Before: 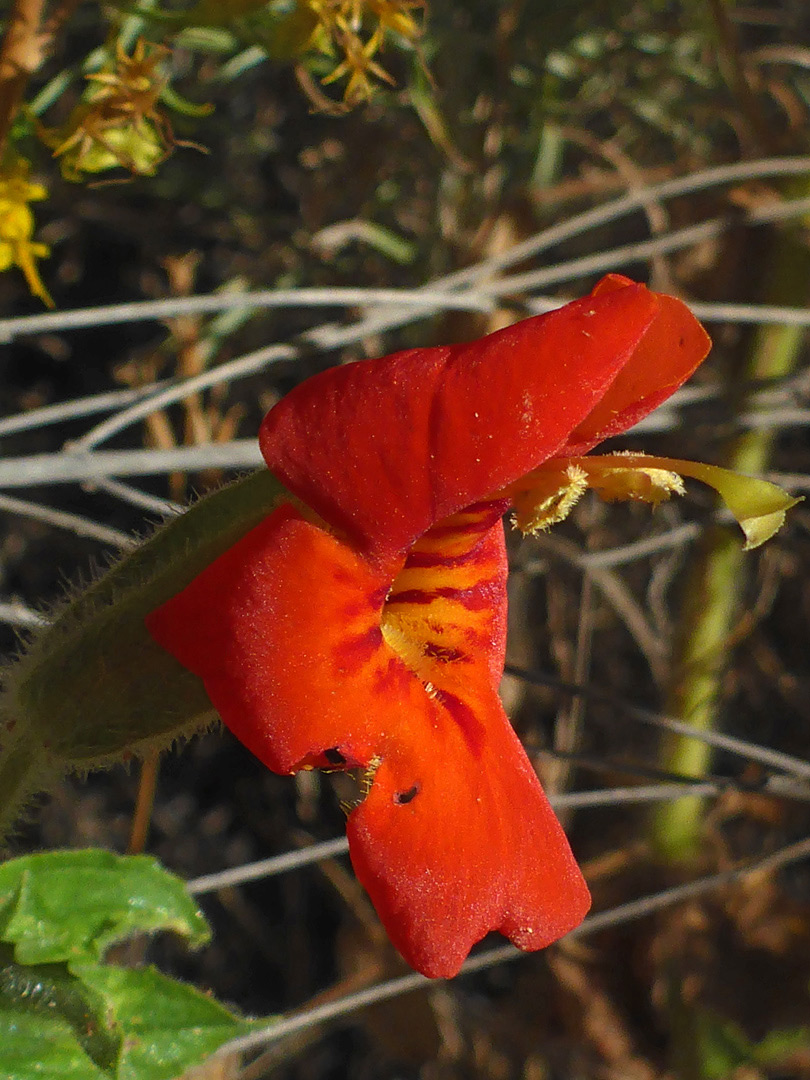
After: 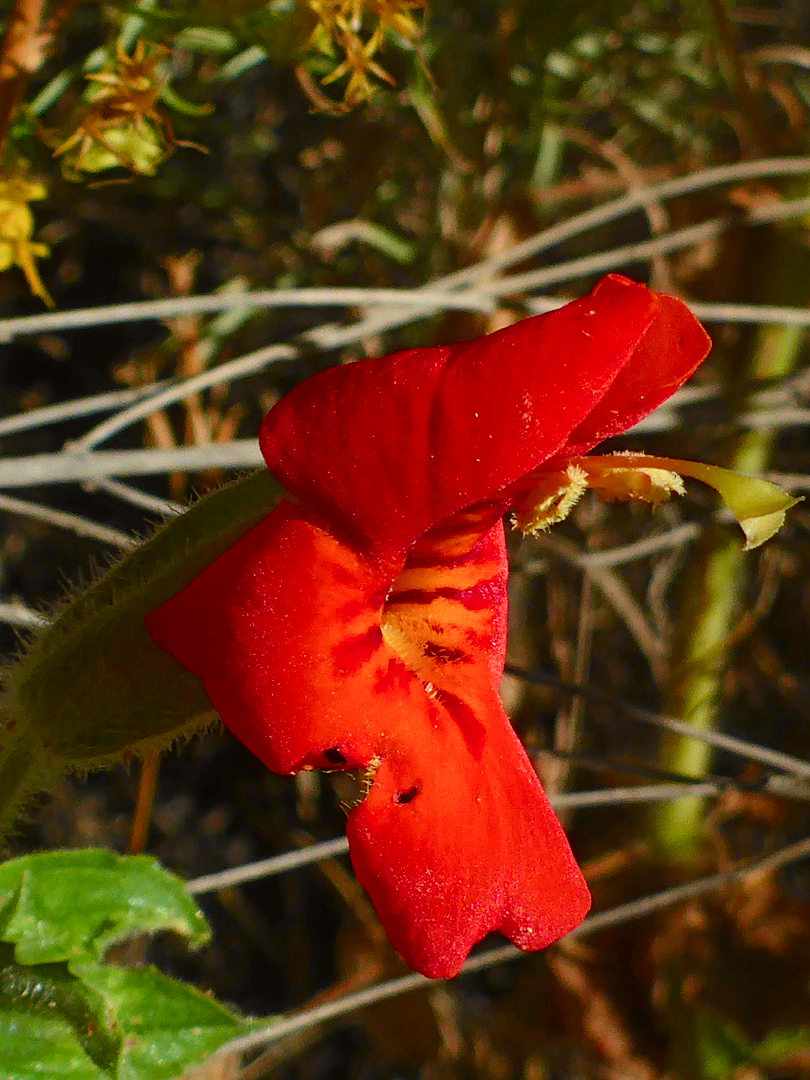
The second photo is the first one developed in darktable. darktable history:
tone curve: curves: ch0 [(0, 0) (0.091, 0.066) (0.184, 0.16) (0.491, 0.519) (0.748, 0.765) (1, 0.919)]; ch1 [(0, 0) (0.179, 0.173) (0.322, 0.32) (0.424, 0.424) (0.502, 0.504) (0.56, 0.578) (0.631, 0.675) (0.777, 0.806) (1, 1)]; ch2 [(0, 0) (0.434, 0.447) (0.483, 0.487) (0.547, 0.573) (0.676, 0.673) (1, 1)], color space Lab, independent channels, preserve colors none
color balance rgb: perceptual saturation grading › global saturation 20%, perceptual saturation grading › highlights -25%, perceptual saturation grading › shadows 25%
rgb levels: preserve colors max RGB
